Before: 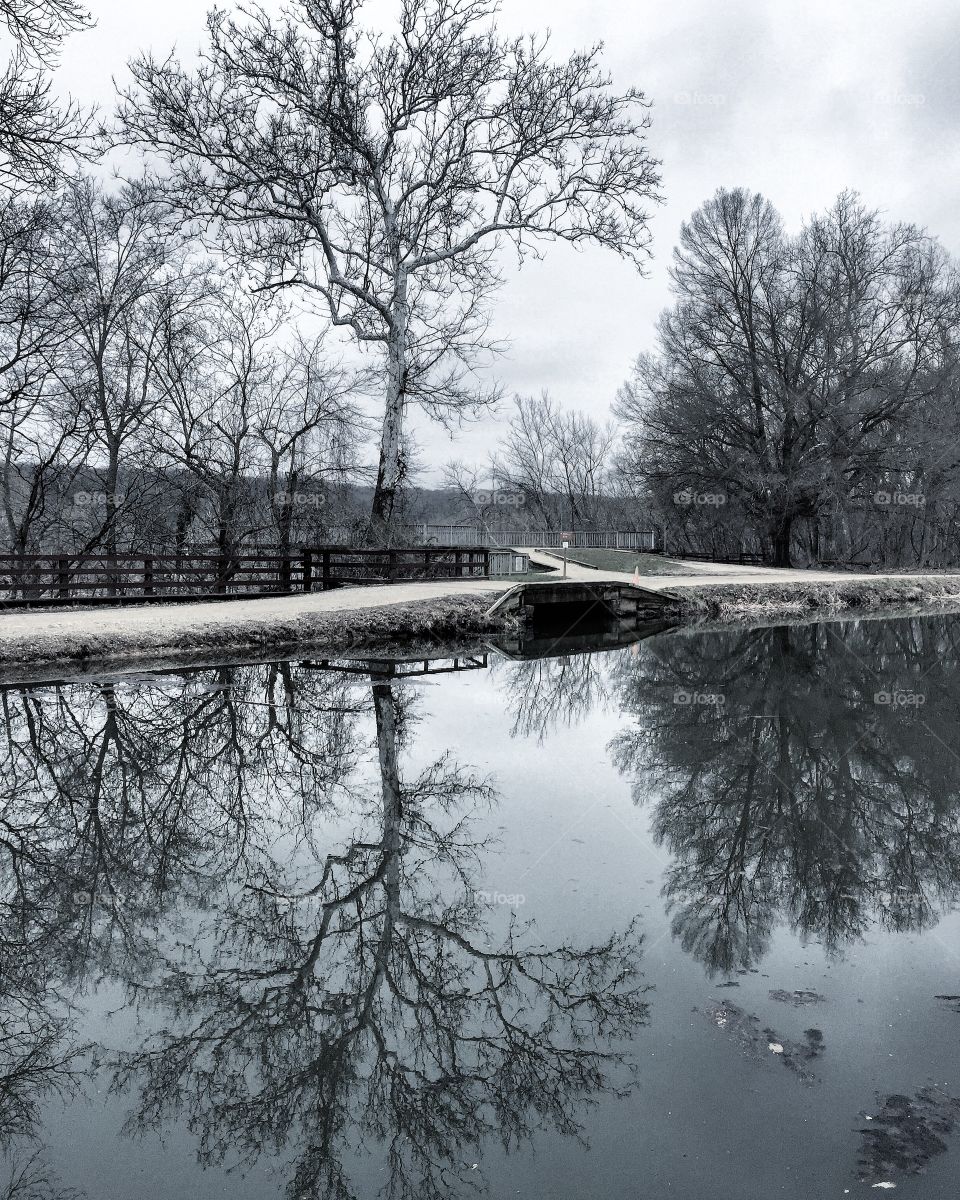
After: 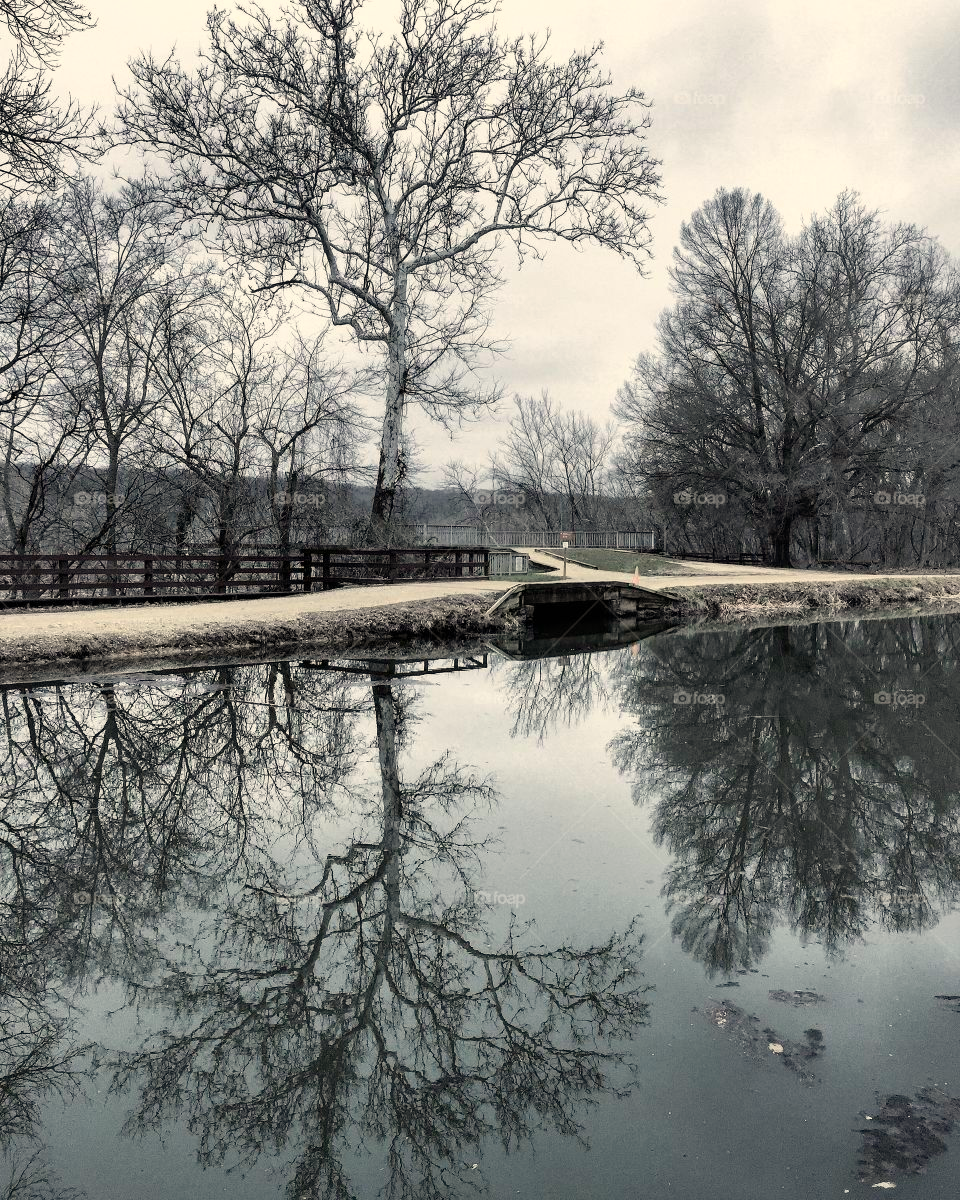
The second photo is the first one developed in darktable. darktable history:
color balance rgb: linear chroma grading › global chroma 15%, perceptual saturation grading › global saturation 30%
exposure: exposure -0.048 EV, compensate highlight preservation false
white balance: red 1.045, blue 0.932
